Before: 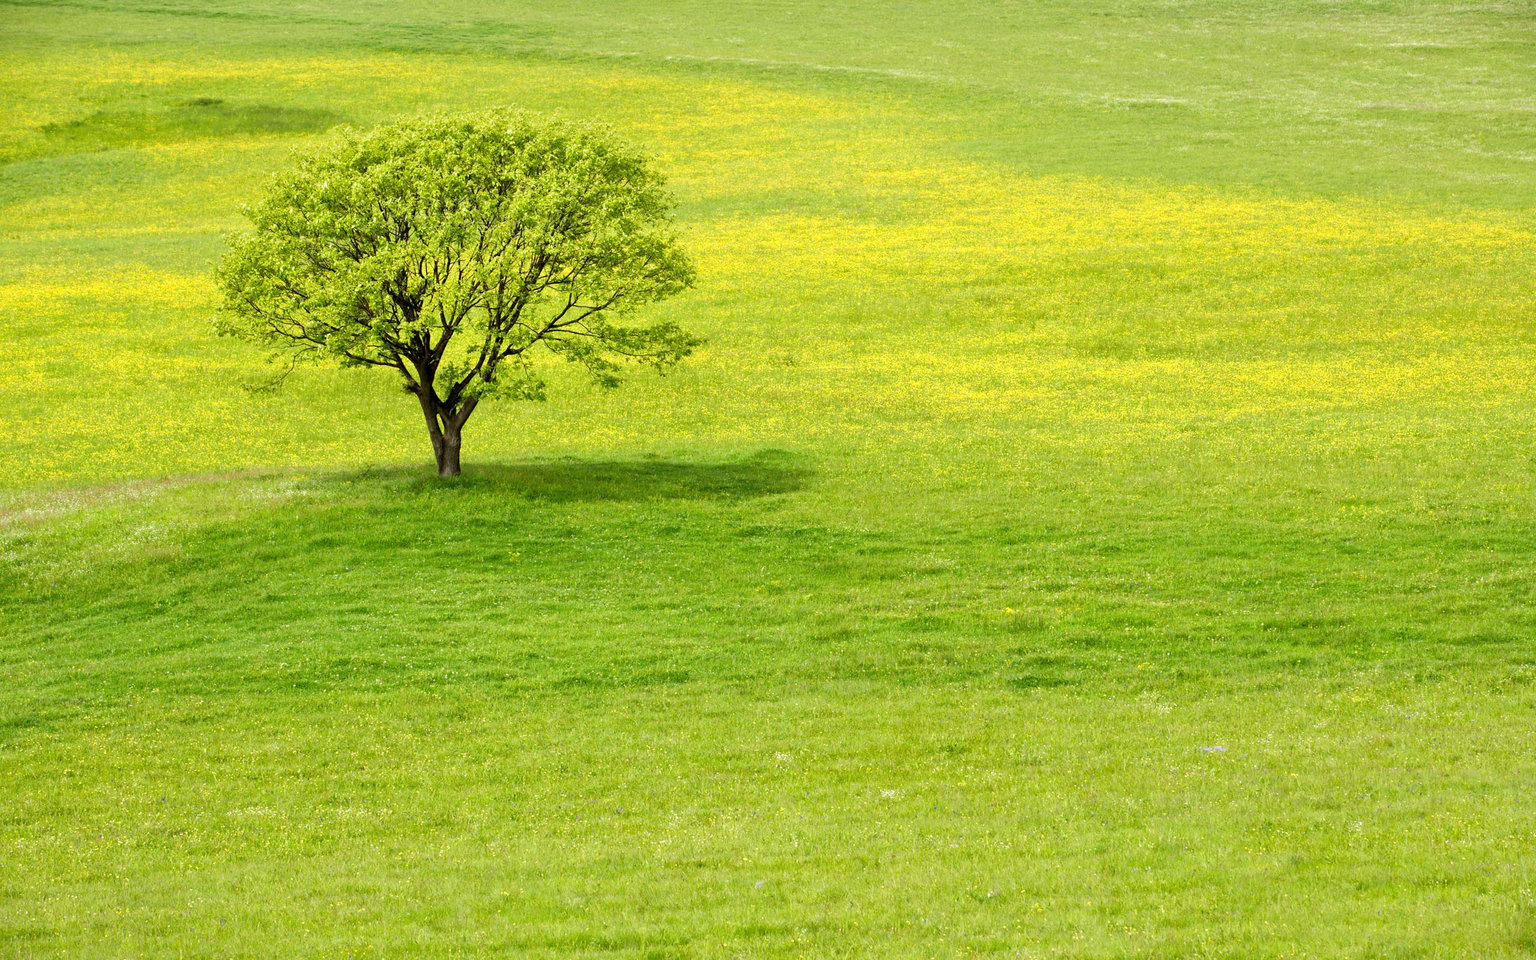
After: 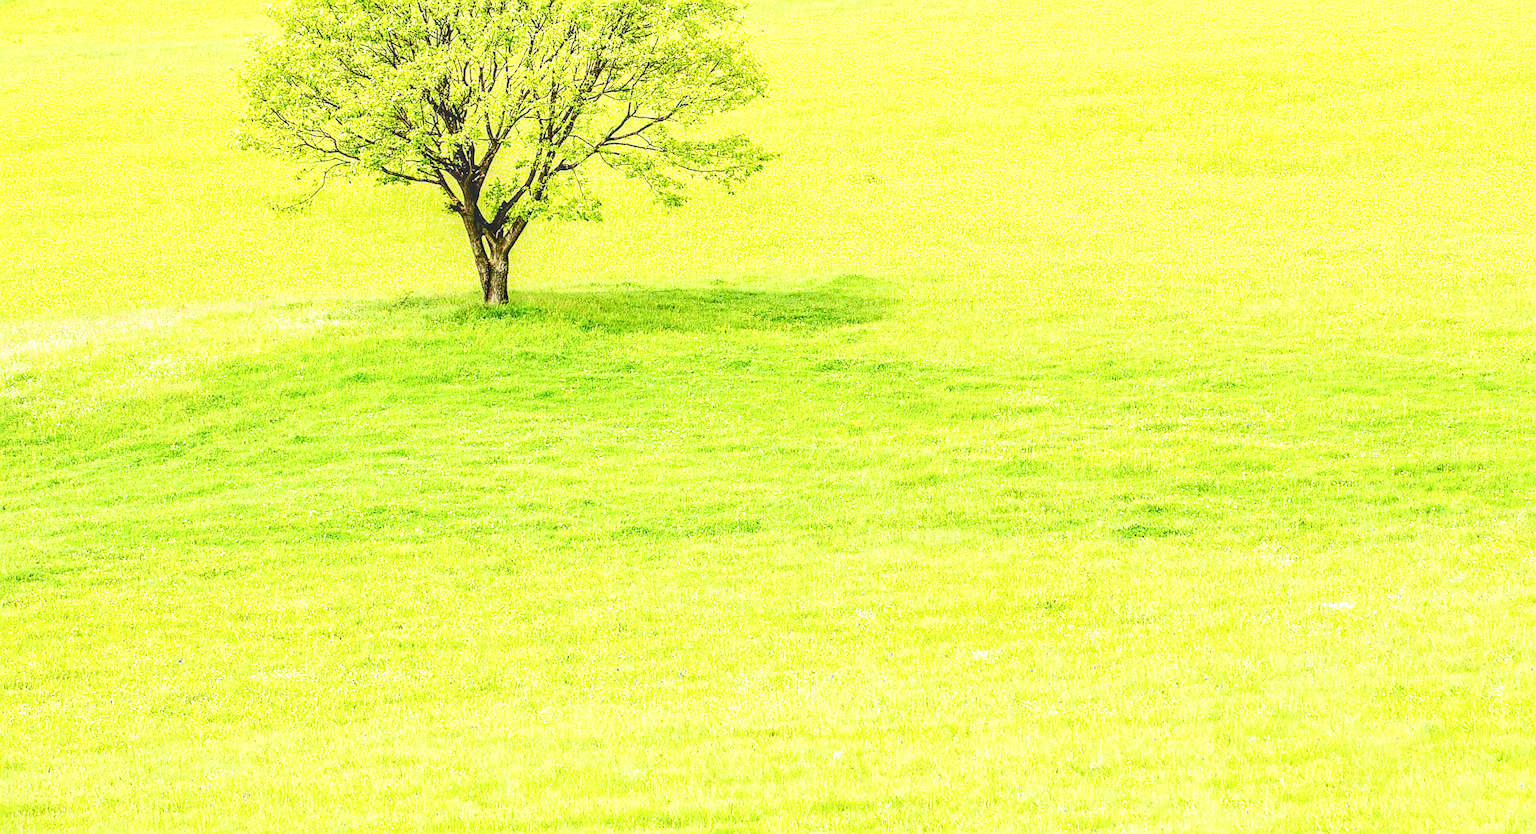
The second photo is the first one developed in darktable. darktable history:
exposure: exposure 0.223 EV, compensate highlight preservation false
tone equalizer: -8 EV 0.289 EV, -7 EV 0.382 EV, -6 EV 0.387 EV, -5 EV 0.286 EV, -3 EV -0.259 EV, -2 EV -0.428 EV, -1 EV -0.399 EV, +0 EV -0.266 EV, edges refinement/feathering 500, mask exposure compensation -1.57 EV, preserve details no
velvia: on, module defaults
sharpen: radius 1.36, amount 1.267, threshold 0.748
crop: top 20.927%, right 9.35%, bottom 0.277%
local contrast: highlights 2%, shadows 2%, detail 133%
base curve: curves: ch0 [(0, 0) (0.018, 0.026) (0.143, 0.37) (0.33, 0.731) (0.458, 0.853) (0.735, 0.965) (0.905, 0.986) (1, 1)], preserve colors none
contrast brightness saturation: contrast 0.382, brightness 0.1
